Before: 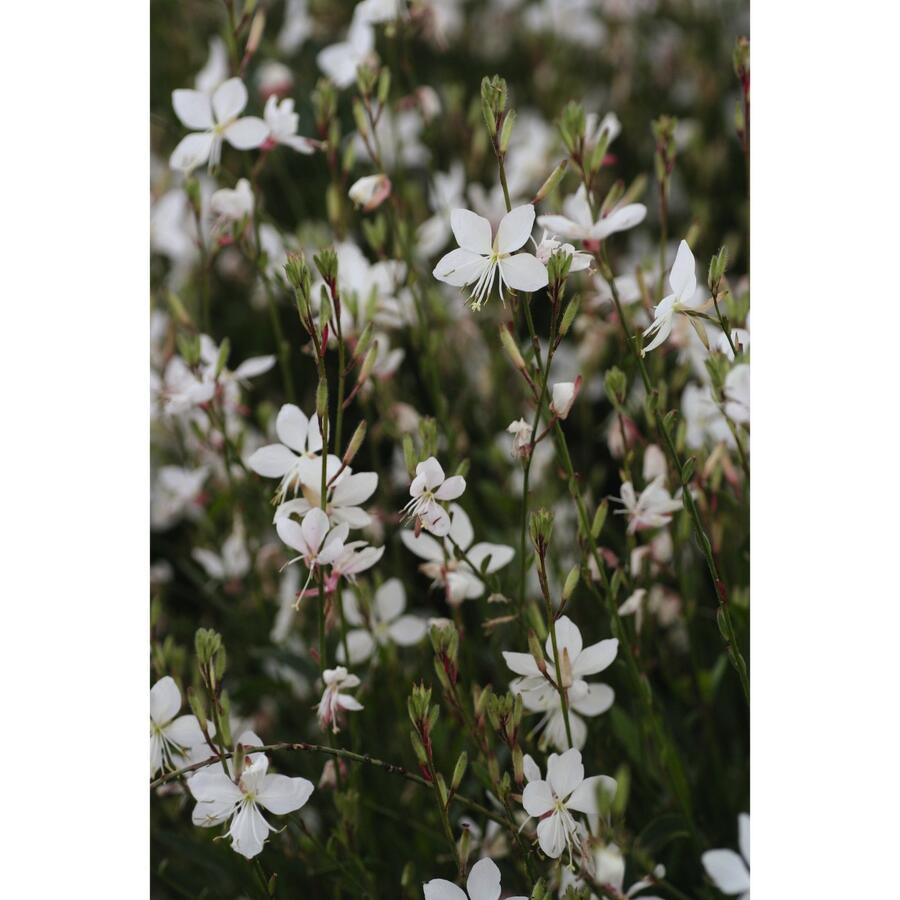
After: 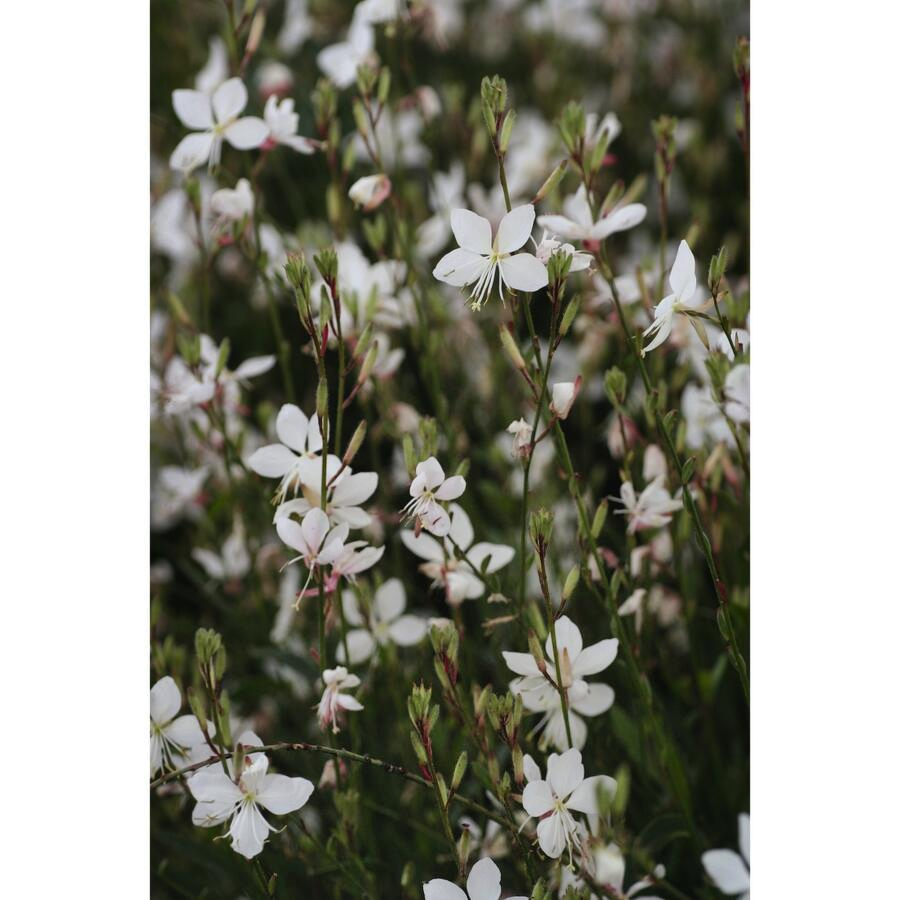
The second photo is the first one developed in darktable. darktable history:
shadows and highlights: shadows 60.34, highlights -60.2, soften with gaussian
